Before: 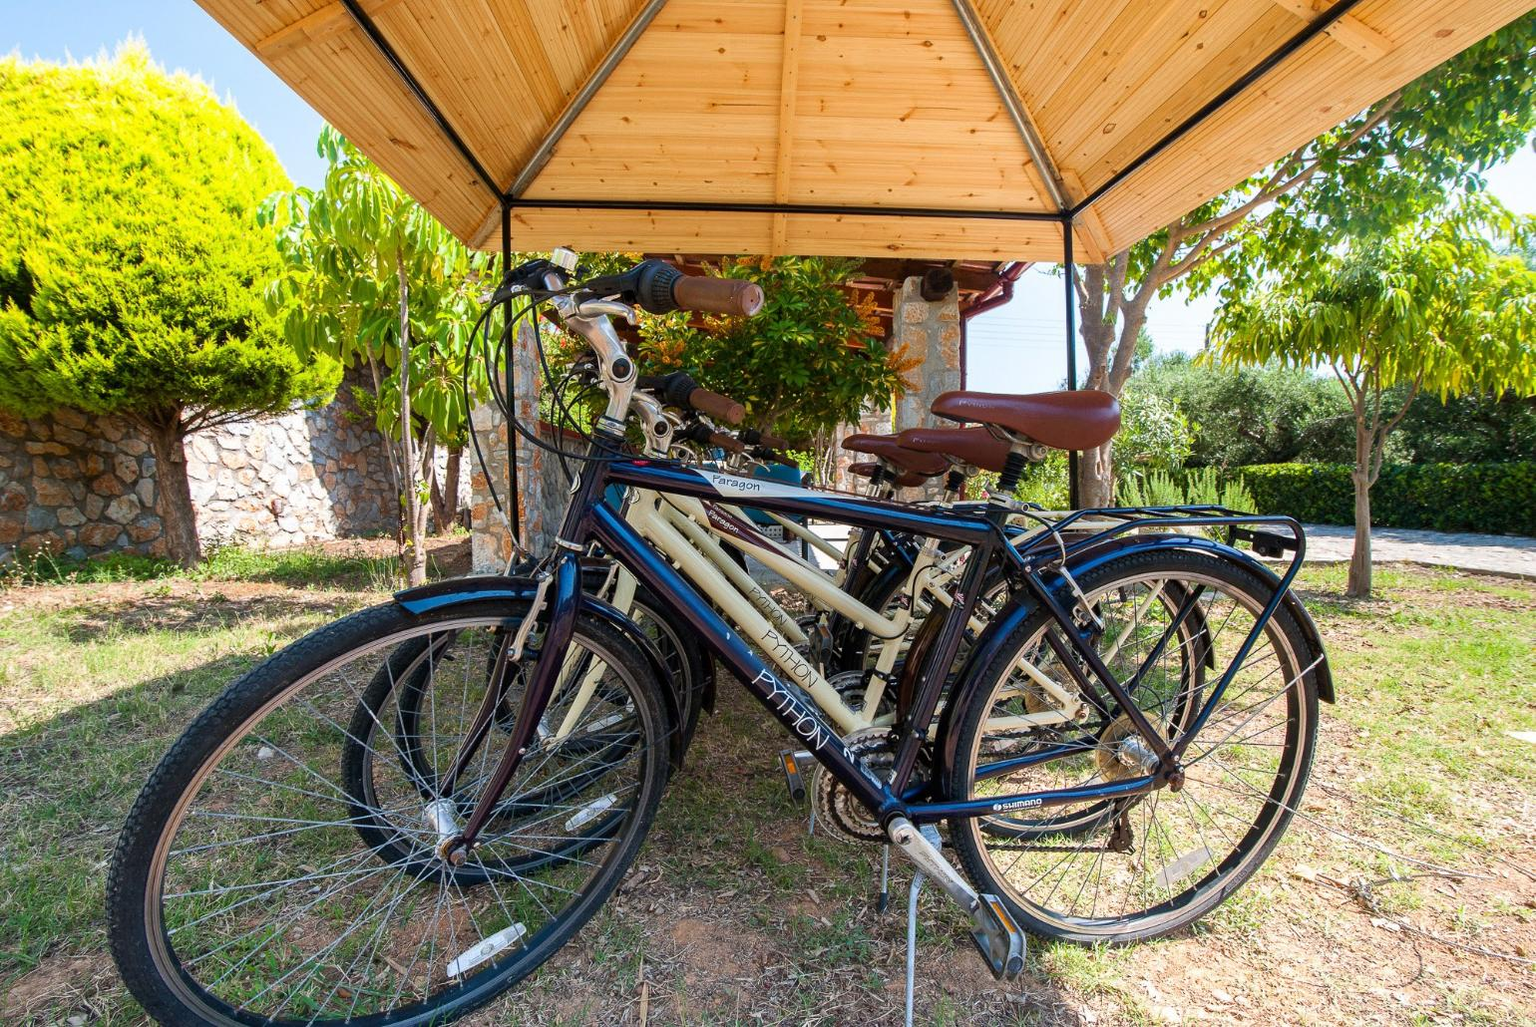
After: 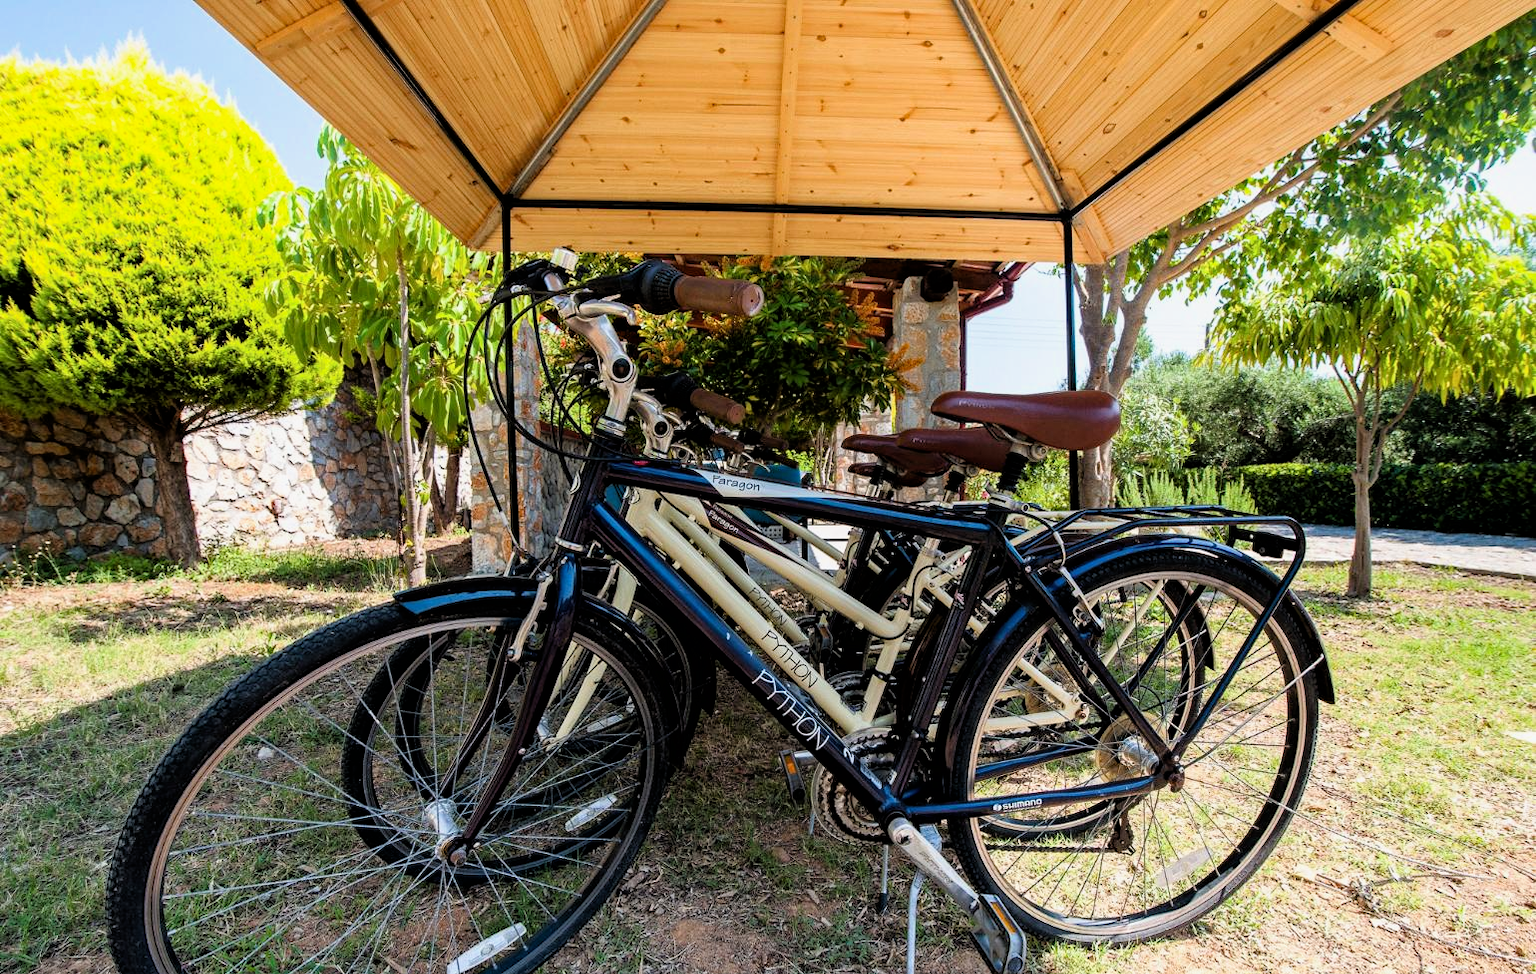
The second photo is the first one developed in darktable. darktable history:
filmic rgb: black relative exposure -4.93 EV, white relative exposure 2.84 EV, hardness 3.72
crop and rotate: top 0%, bottom 5.097%
haze removal: compatibility mode true, adaptive false
